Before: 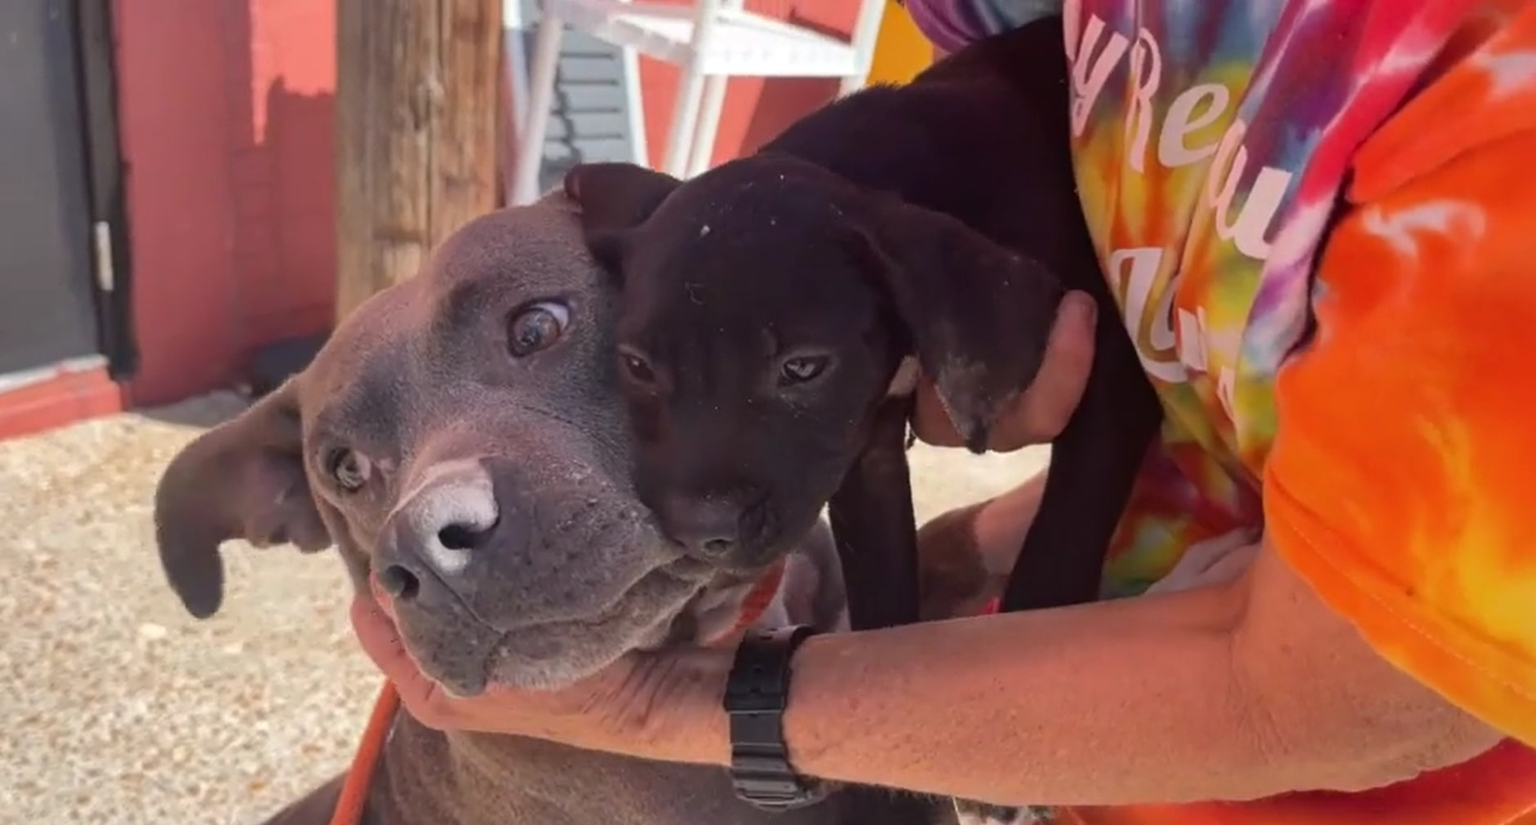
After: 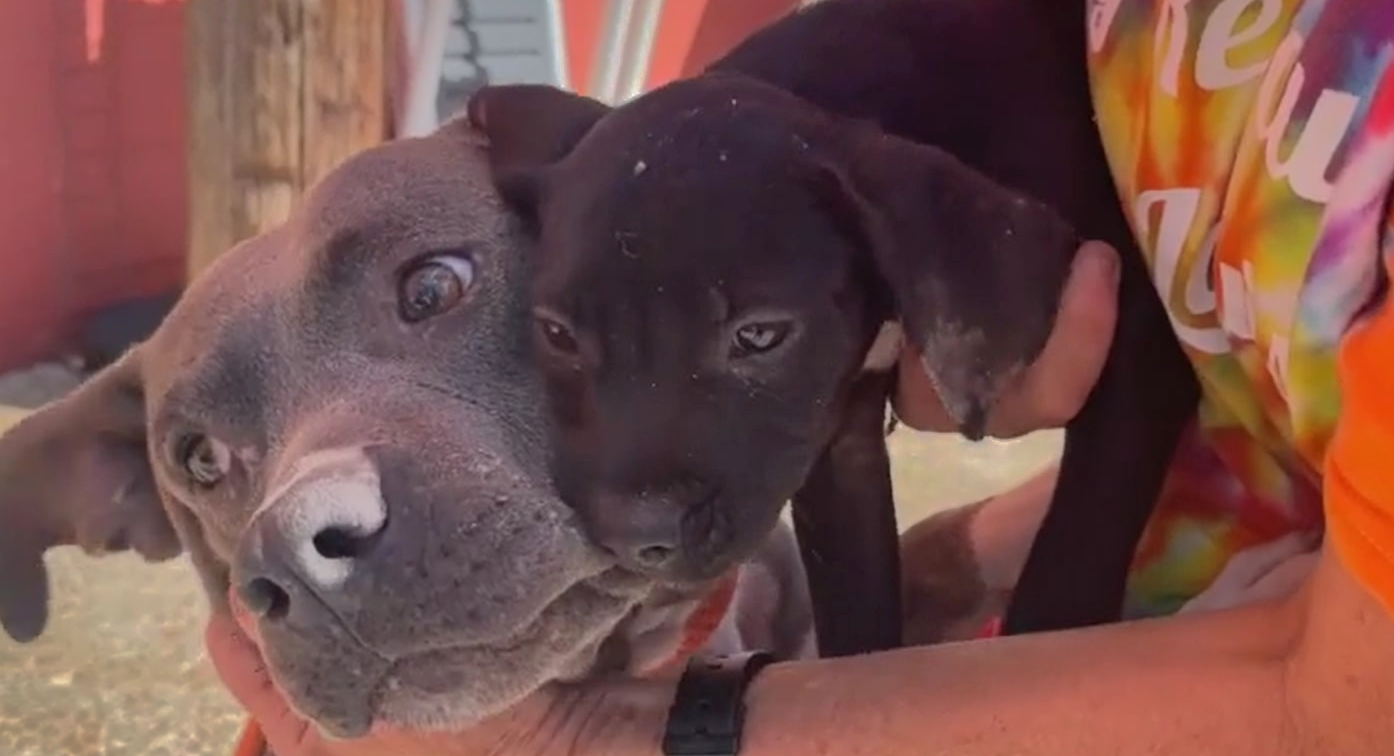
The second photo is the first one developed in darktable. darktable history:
crop and rotate: left 11.947%, top 11.491%, right 13.948%, bottom 13.651%
shadows and highlights: shadows 38.29, highlights -75.19
